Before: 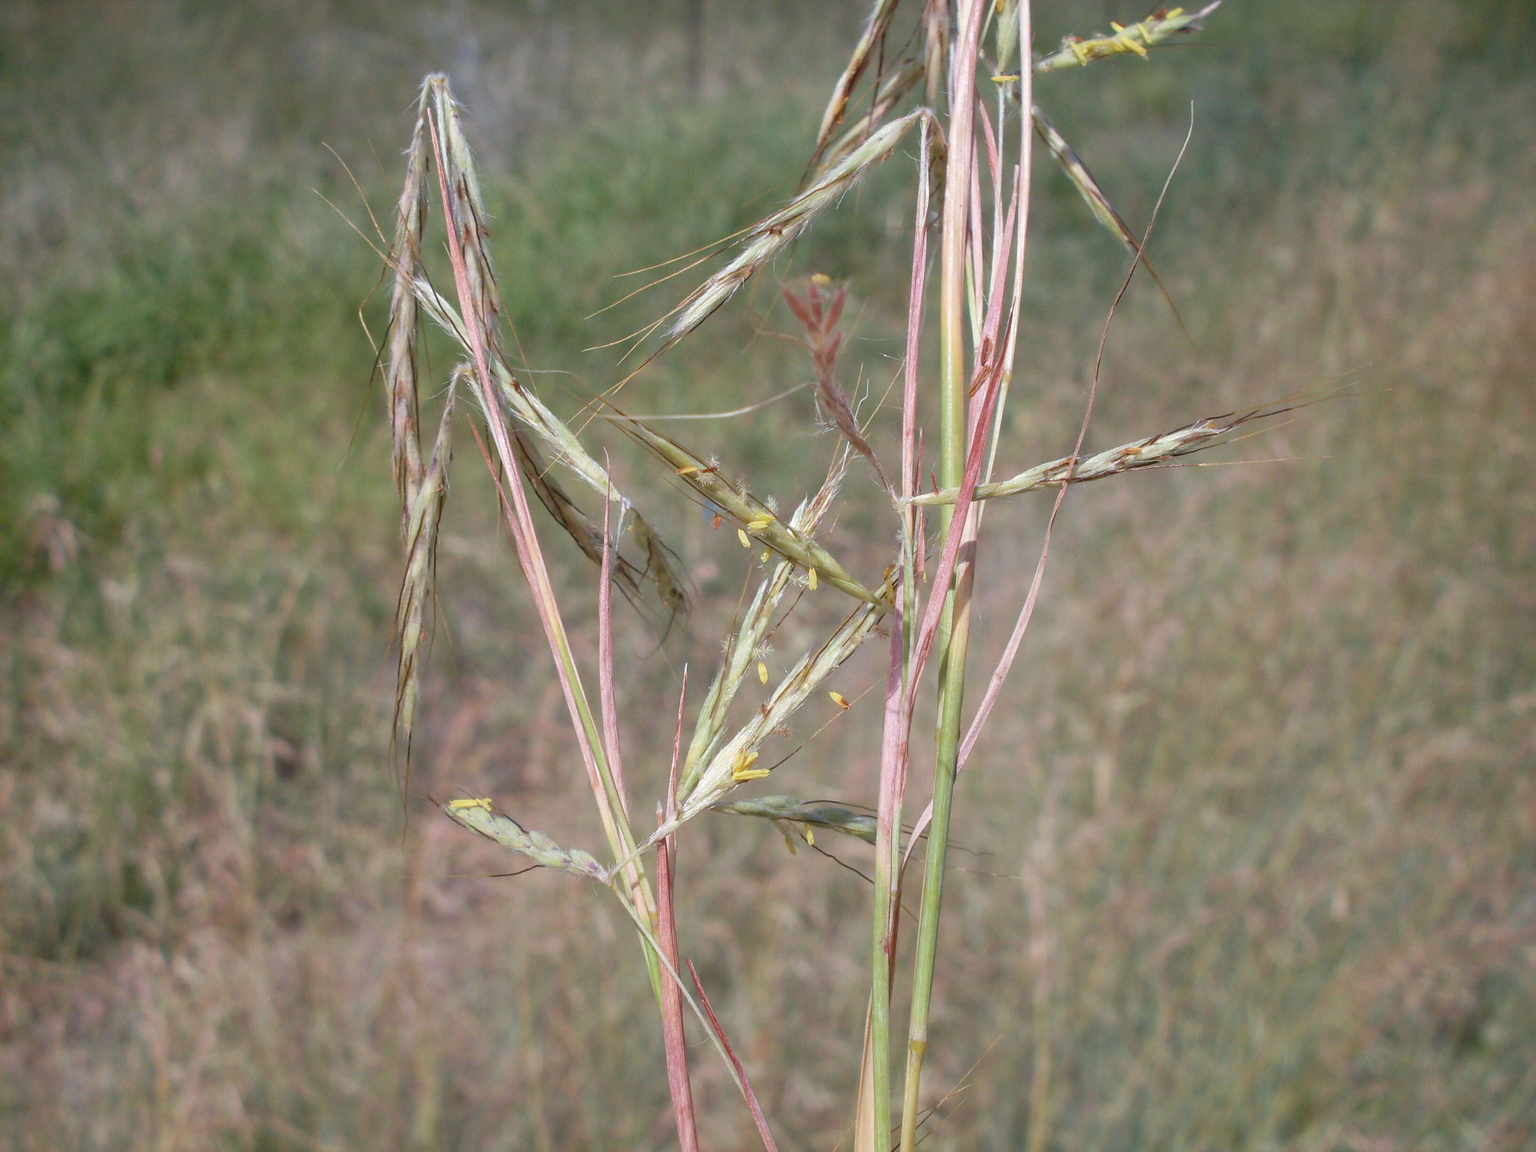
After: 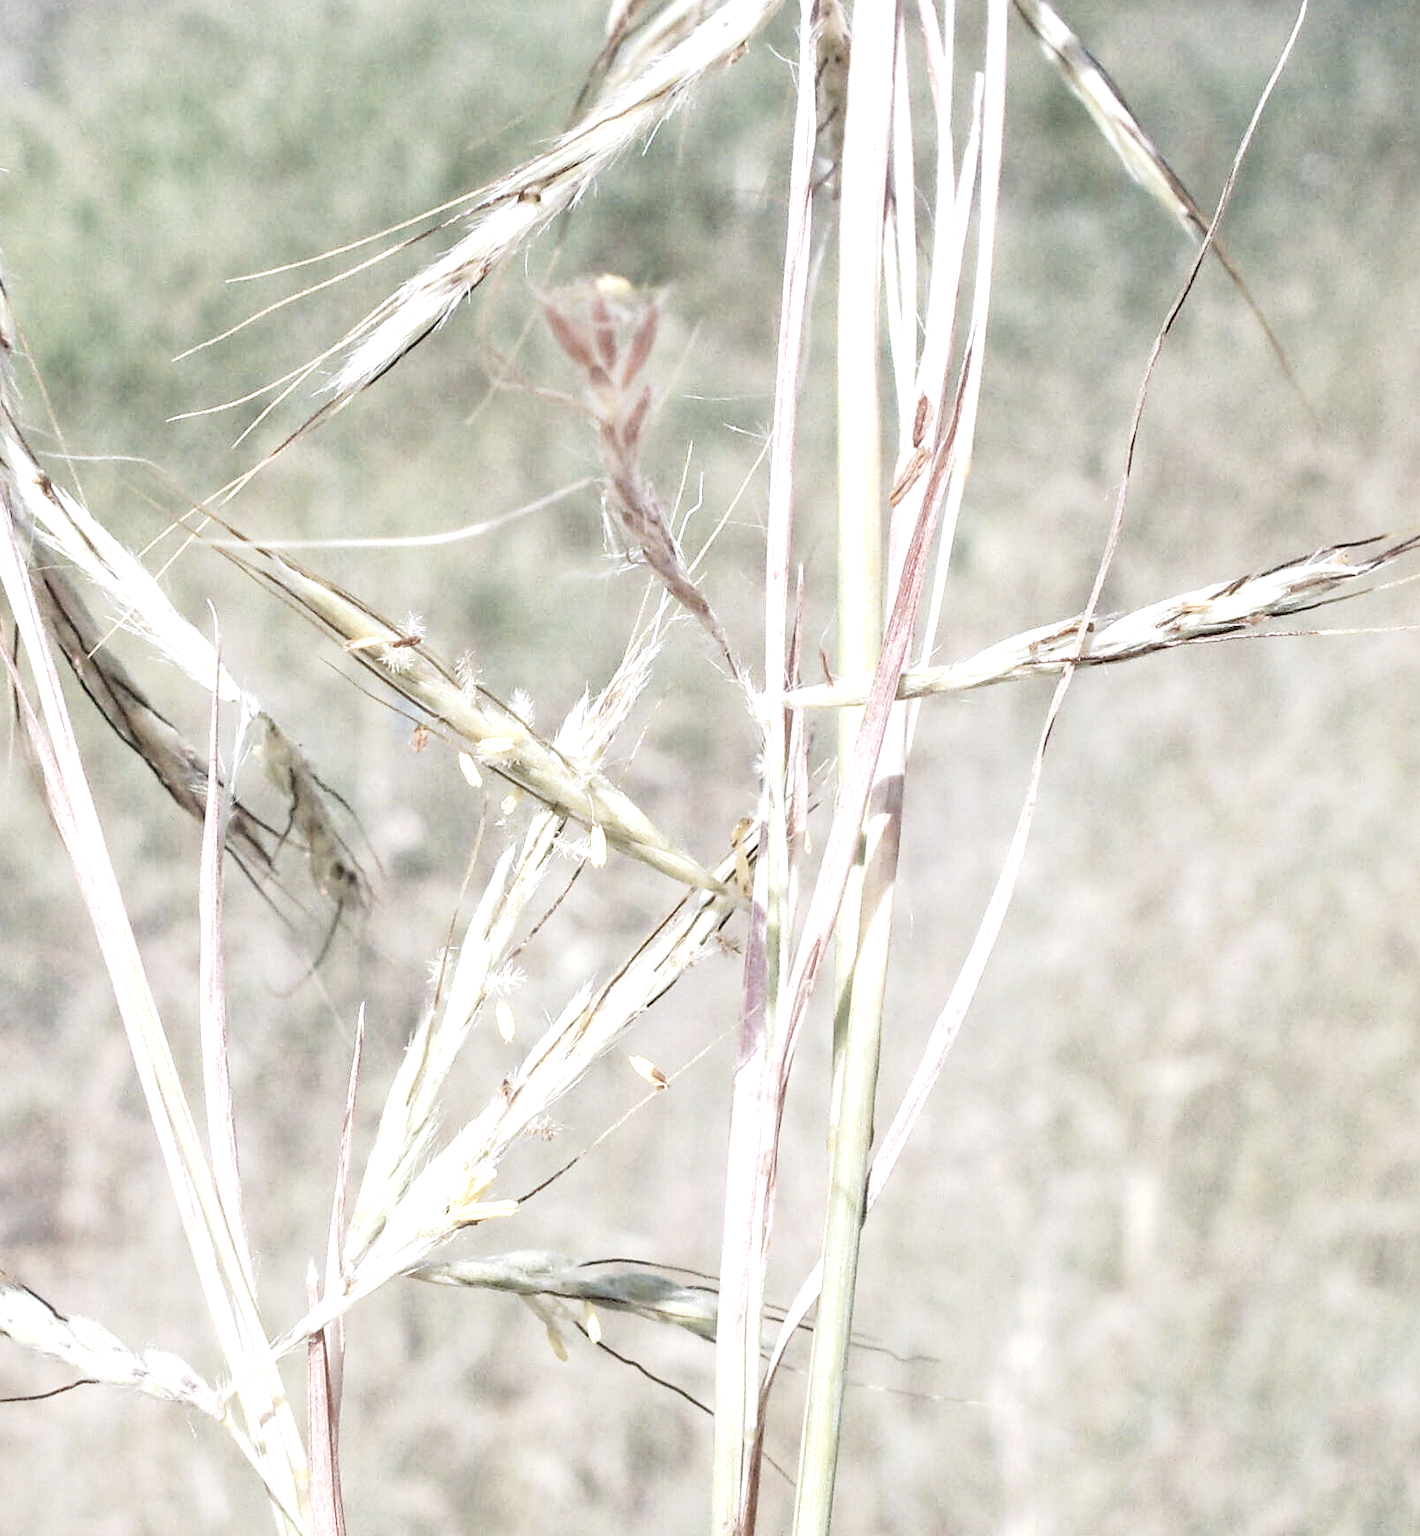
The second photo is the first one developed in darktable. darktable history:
color correction: saturation 0.3
tone curve: curves: ch0 [(0, 0) (0.003, 0.008) (0.011, 0.008) (0.025, 0.011) (0.044, 0.017) (0.069, 0.029) (0.1, 0.045) (0.136, 0.067) (0.177, 0.103) (0.224, 0.151) (0.277, 0.21) (0.335, 0.285) (0.399, 0.37) (0.468, 0.462) (0.543, 0.568) (0.623, 0.679) (0.709, 0.79) (0.801, 0.876) (0.898, 0.936) (1, 1)], preserve colors none
exposure: black level correction -0.002, exposure 1.35 EV, compensate highlight preservation false
haze removal: adaptive false
crop: left 32.075%, top 10.976%, right 18.355%, bottom 17.596%
